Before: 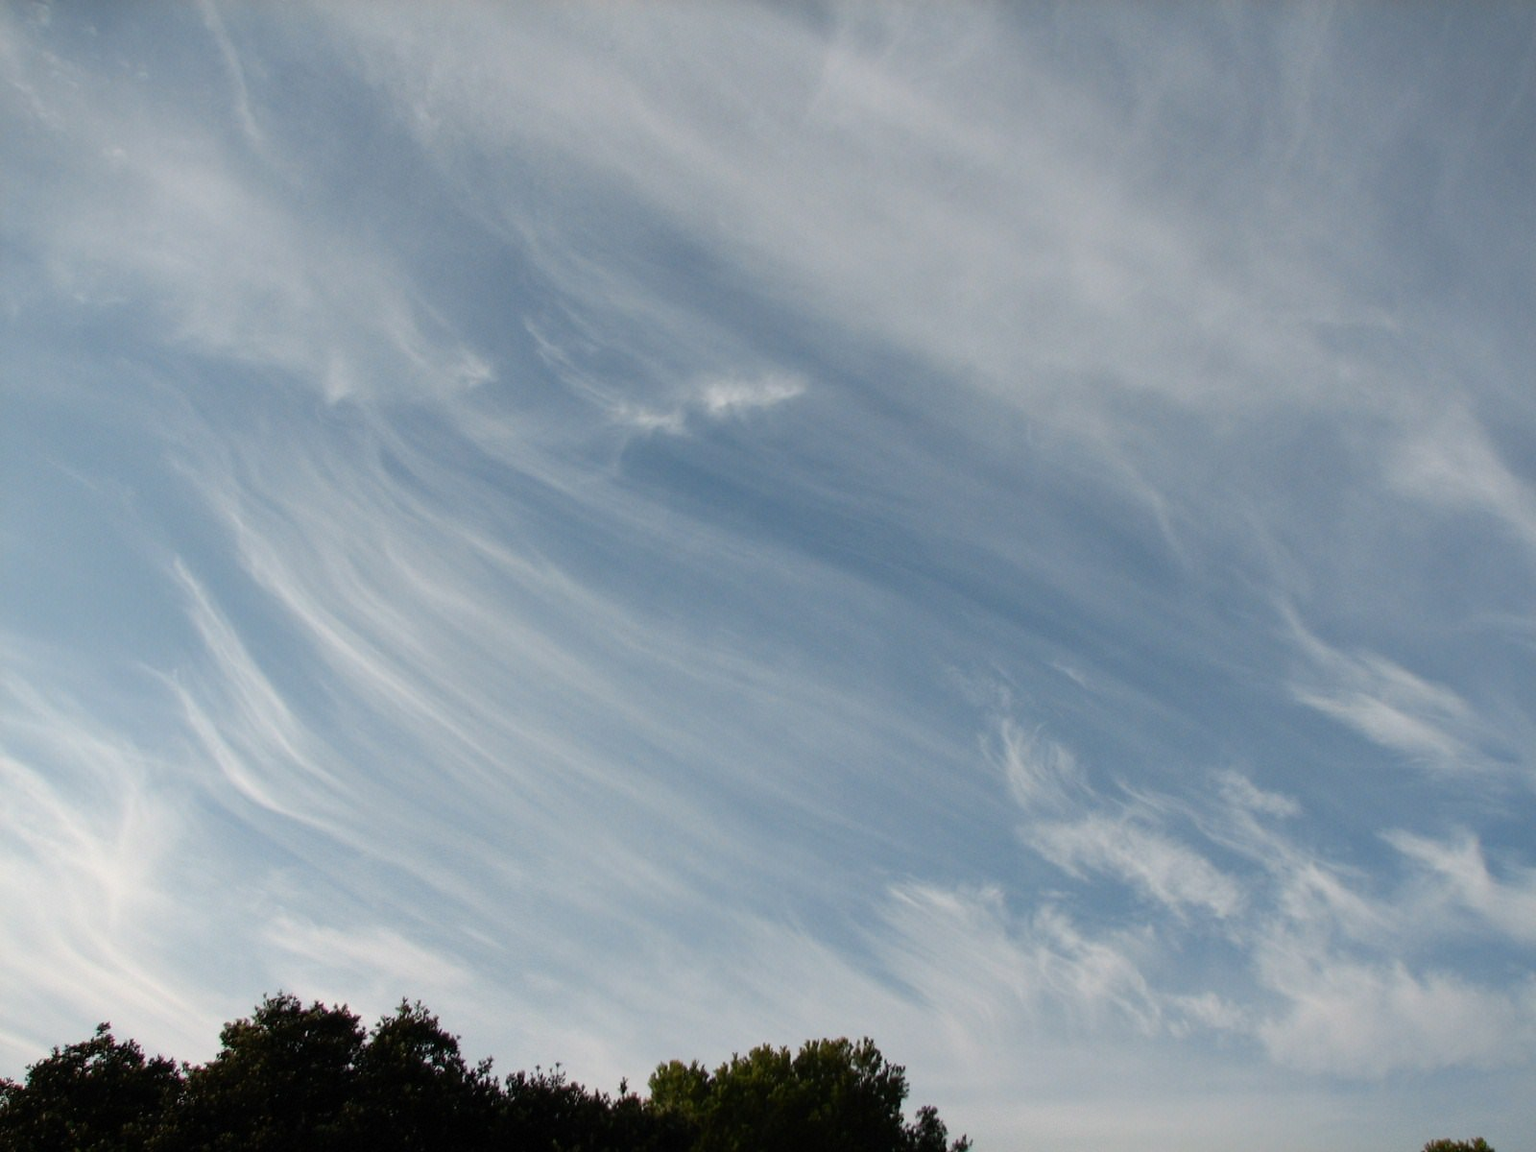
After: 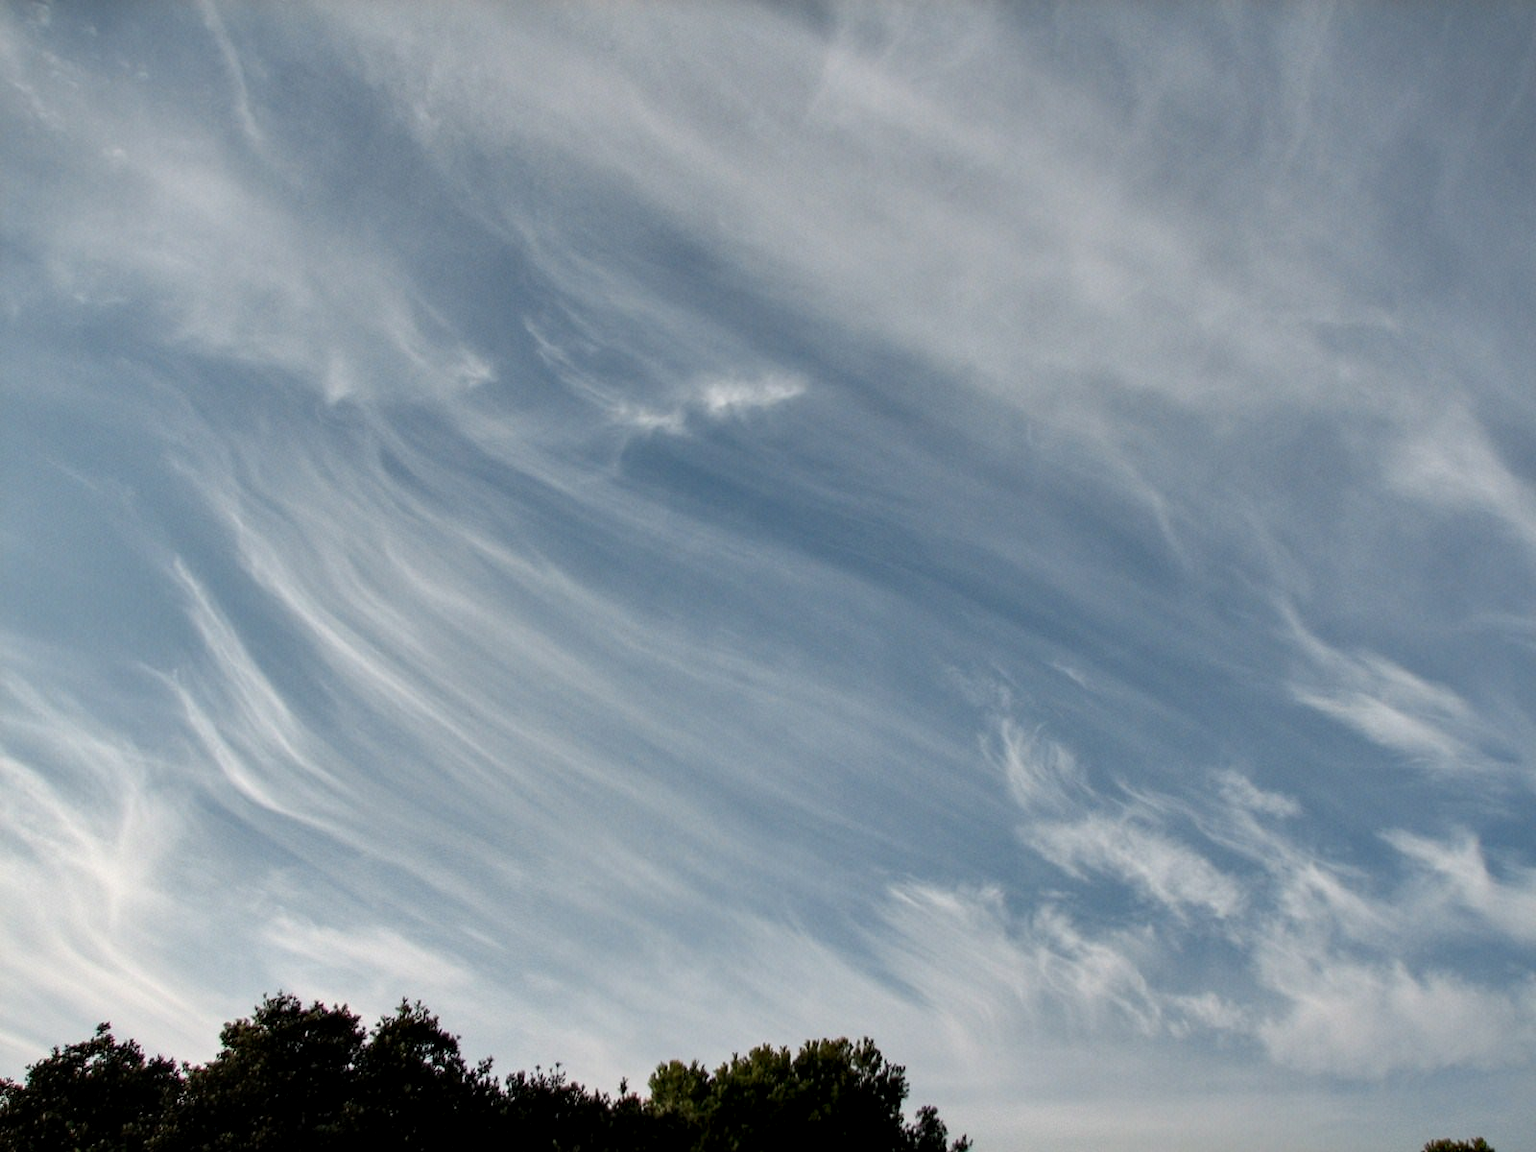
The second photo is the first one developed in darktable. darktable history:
local contrast: detail 134%, midtone range 0.745
shadows and highlights: soften with gaussian
